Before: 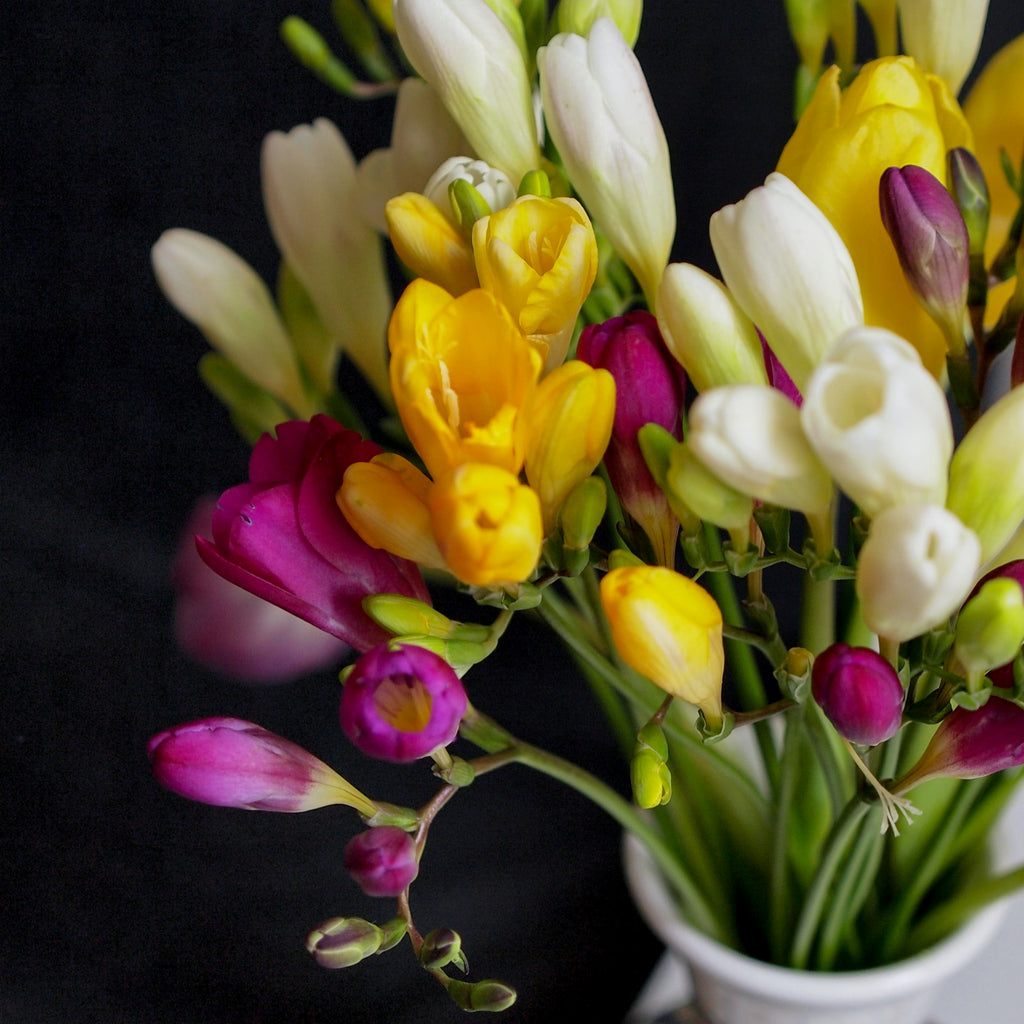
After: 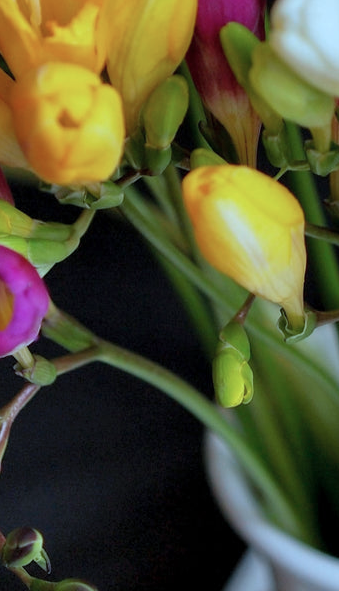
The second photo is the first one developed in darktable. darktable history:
crop: left 40.878%, top 39.176%, right 25.993%, bottom 3.081%
exposure: compensate highlight preservation false
color correction: highlights a* -9.73, highlights b* -21.22
shadows and highlights: shadows 25, highlights -25
